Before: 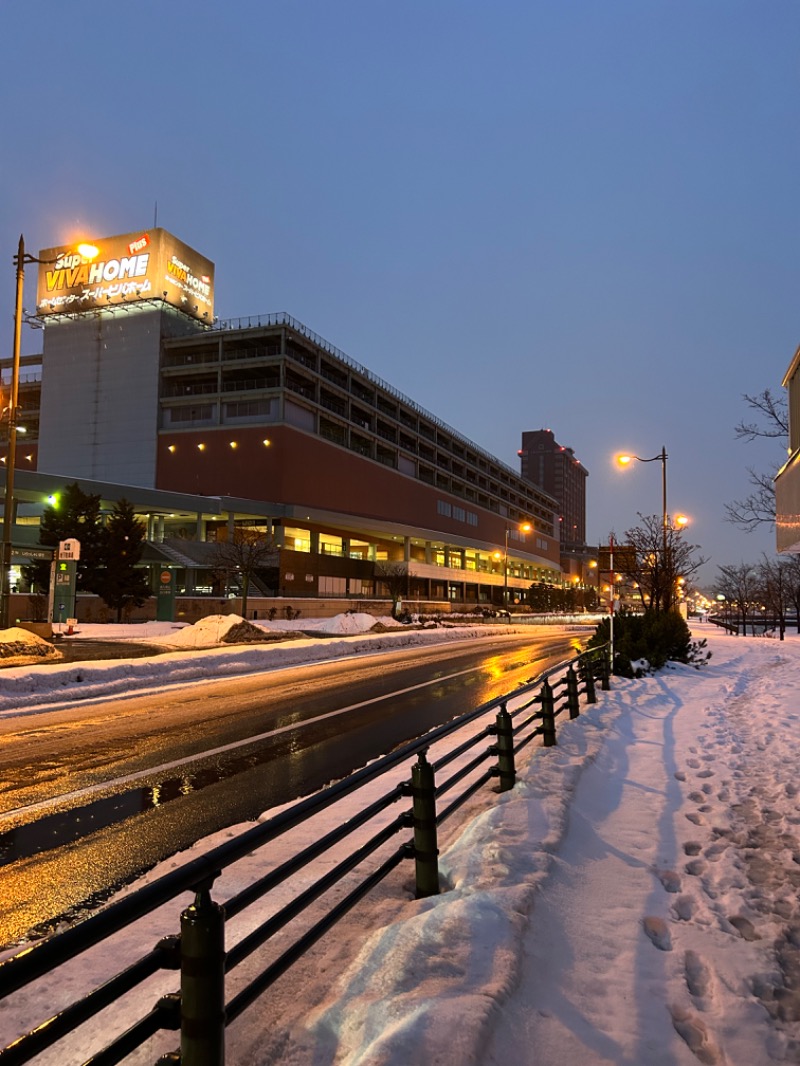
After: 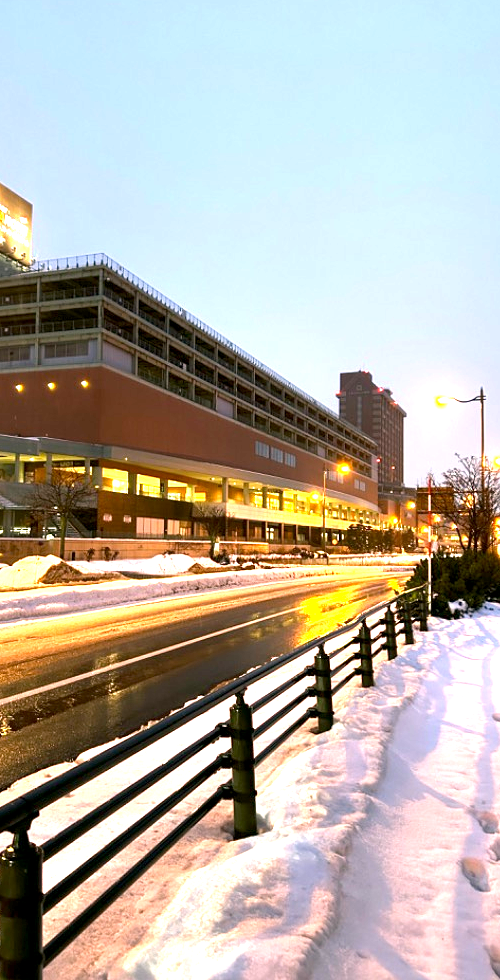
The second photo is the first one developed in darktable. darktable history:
color correction: highlights a* 4.02, highlights b* 4.91, shadows a* -6.79, shadows b* 4.81
crop and rotate: left 22.773%, top 5.624%, right 14.637%, bottom 2.354%
exposure: black level correction 0.001, exposure 1.998 EV, compensate highlight preservation false
